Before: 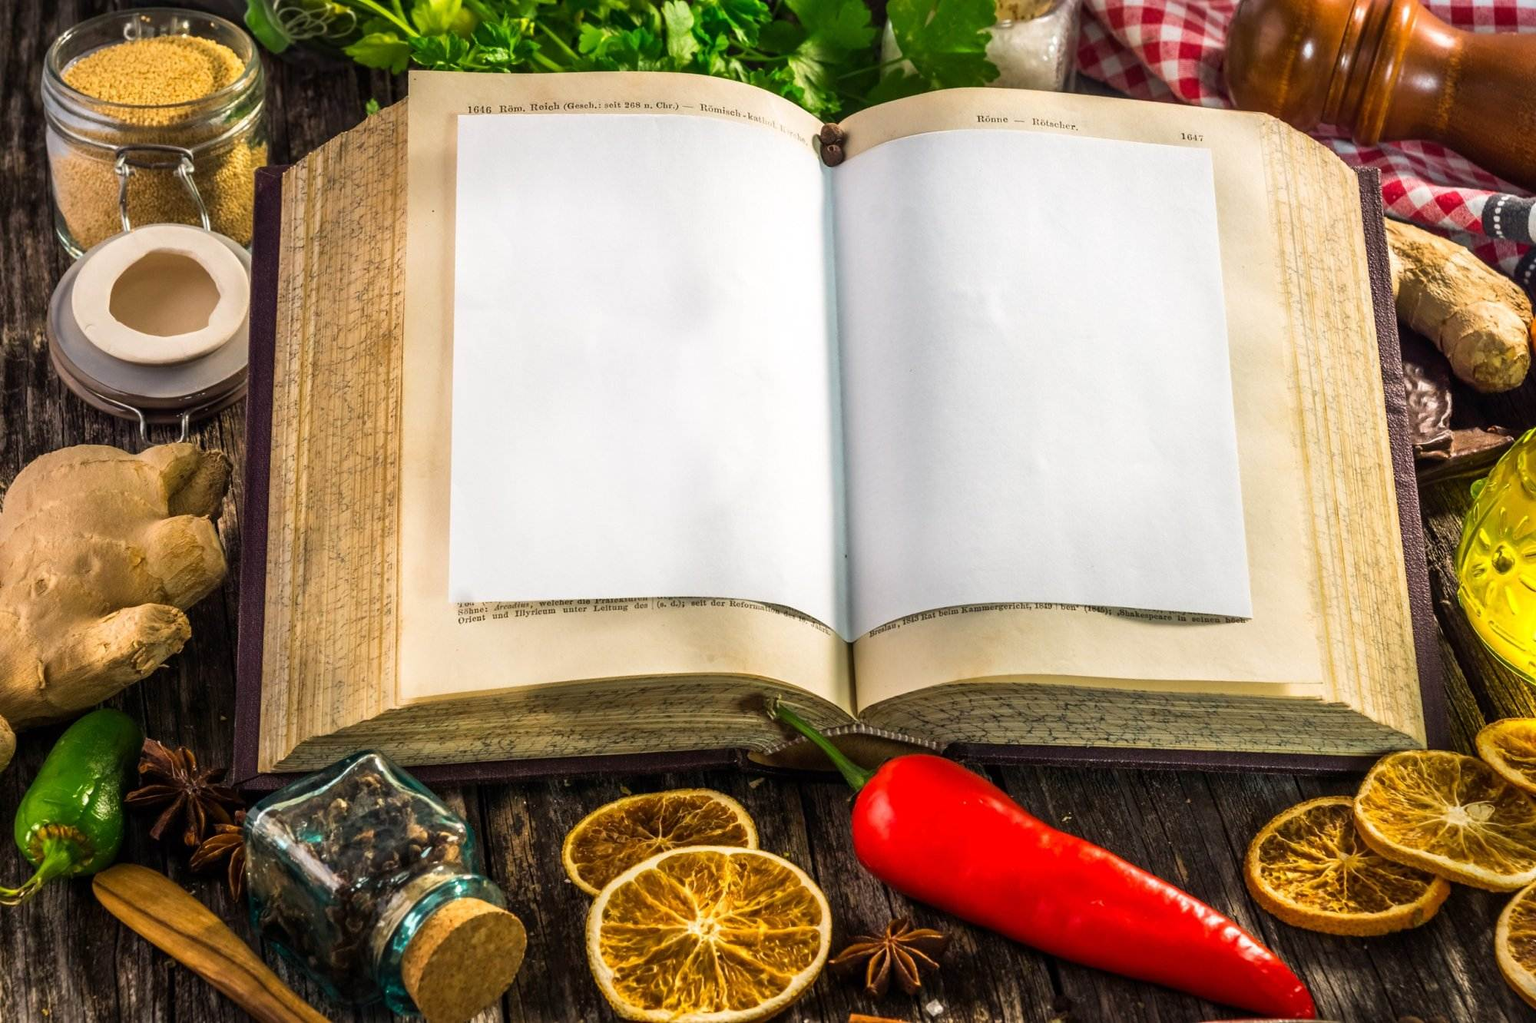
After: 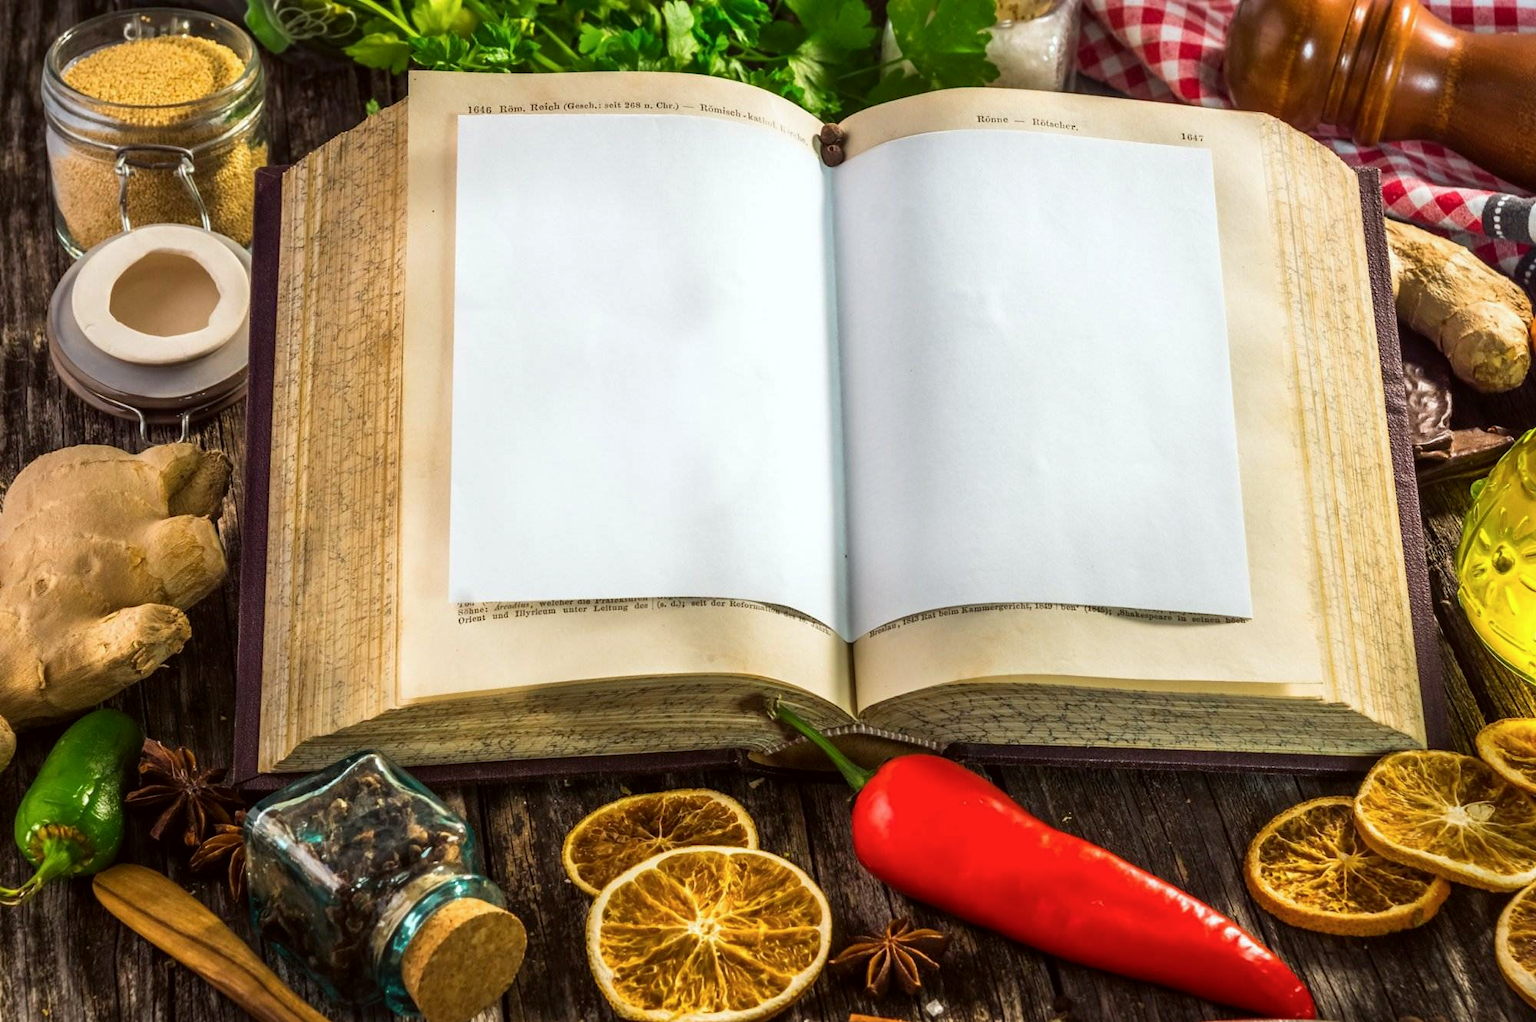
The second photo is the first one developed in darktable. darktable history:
color balance rgb: on, module defaults
color correction: highlights a* -2.73, highlights b* -2.09, shadows a* 2.41, shadows b* 2.73
